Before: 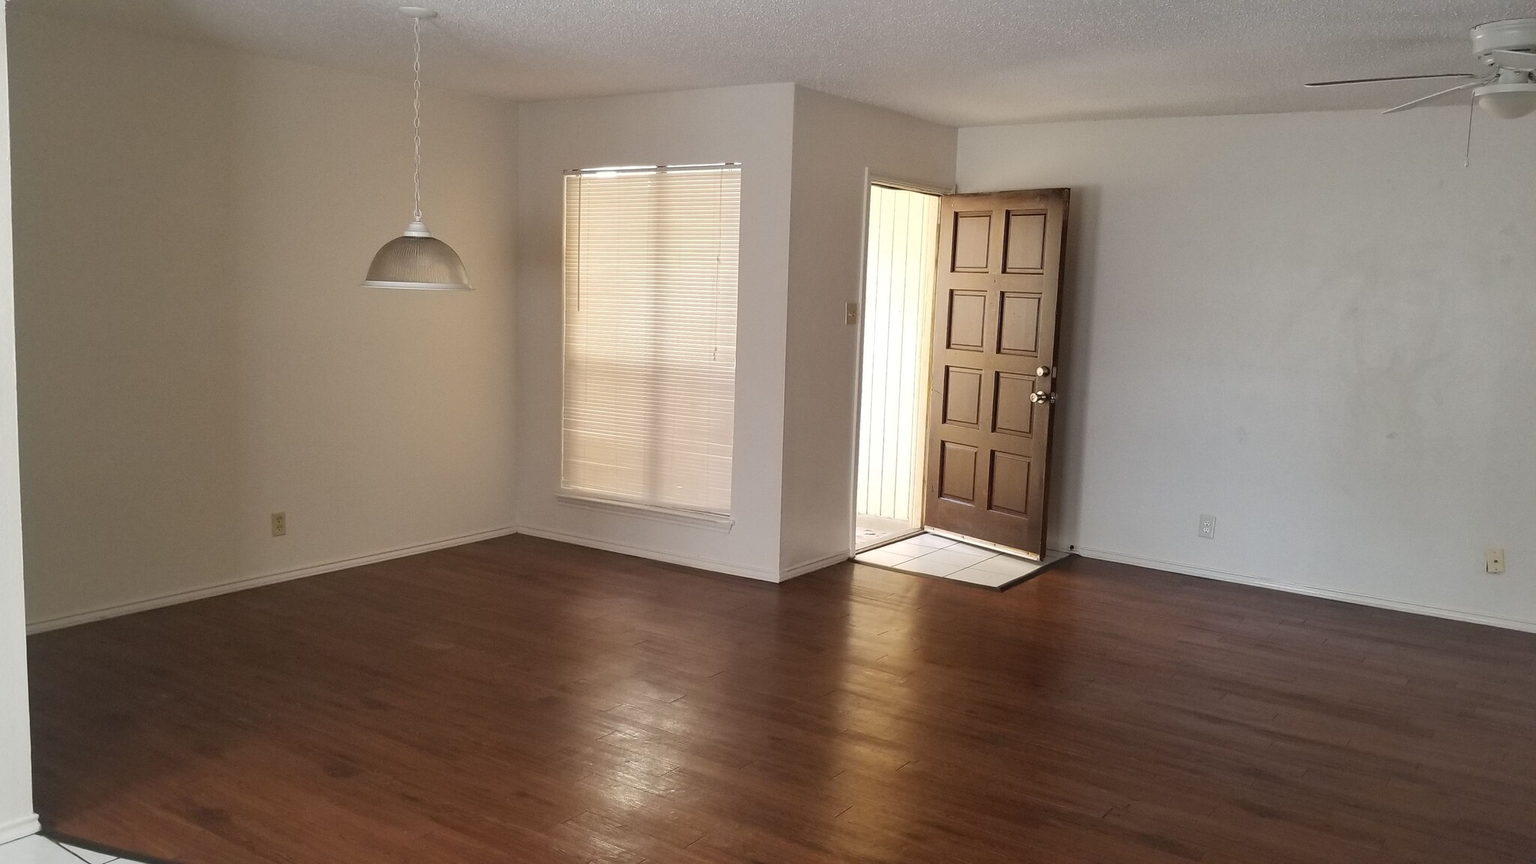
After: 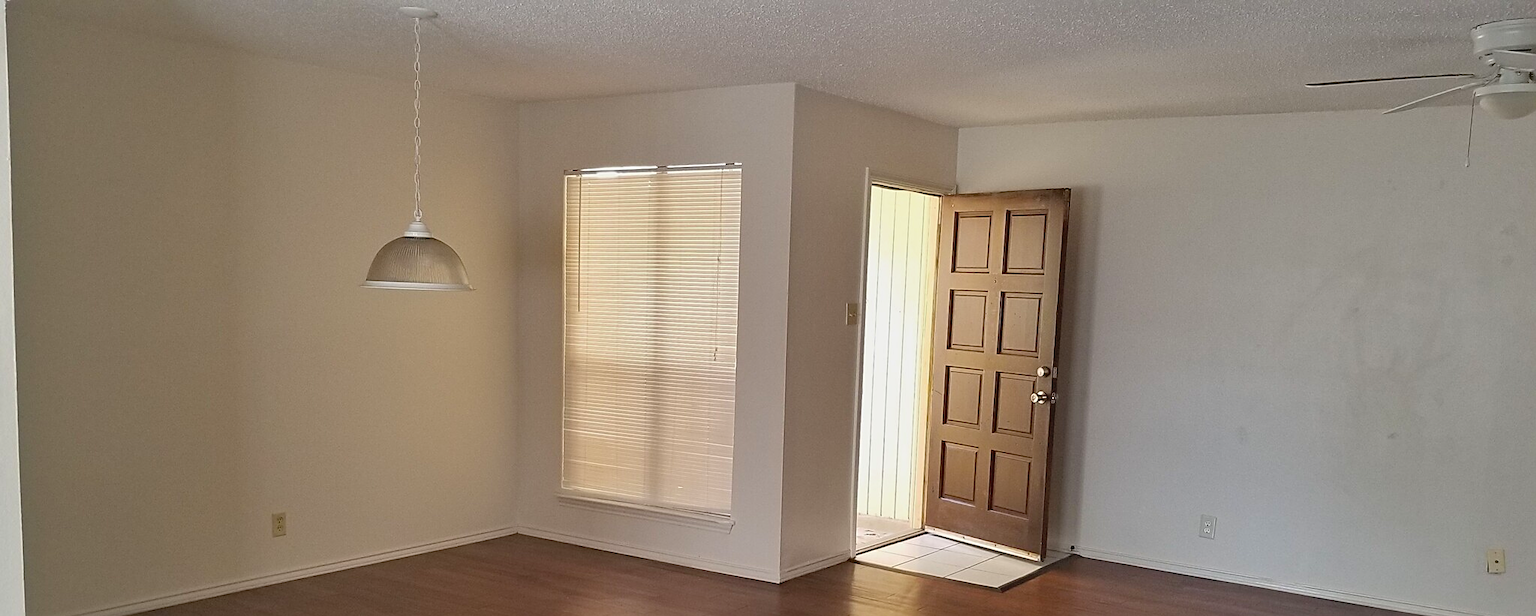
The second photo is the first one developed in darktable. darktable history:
sharpen: on, module defaults
crop: bottom 28.576%
contrast brightness saturation: contrast -0.1, brightness 0.05, saturation 0.08
haze removal: adaptive false
shadows and highlights: shadows color adjustment 97.66%, soften with gaussian
